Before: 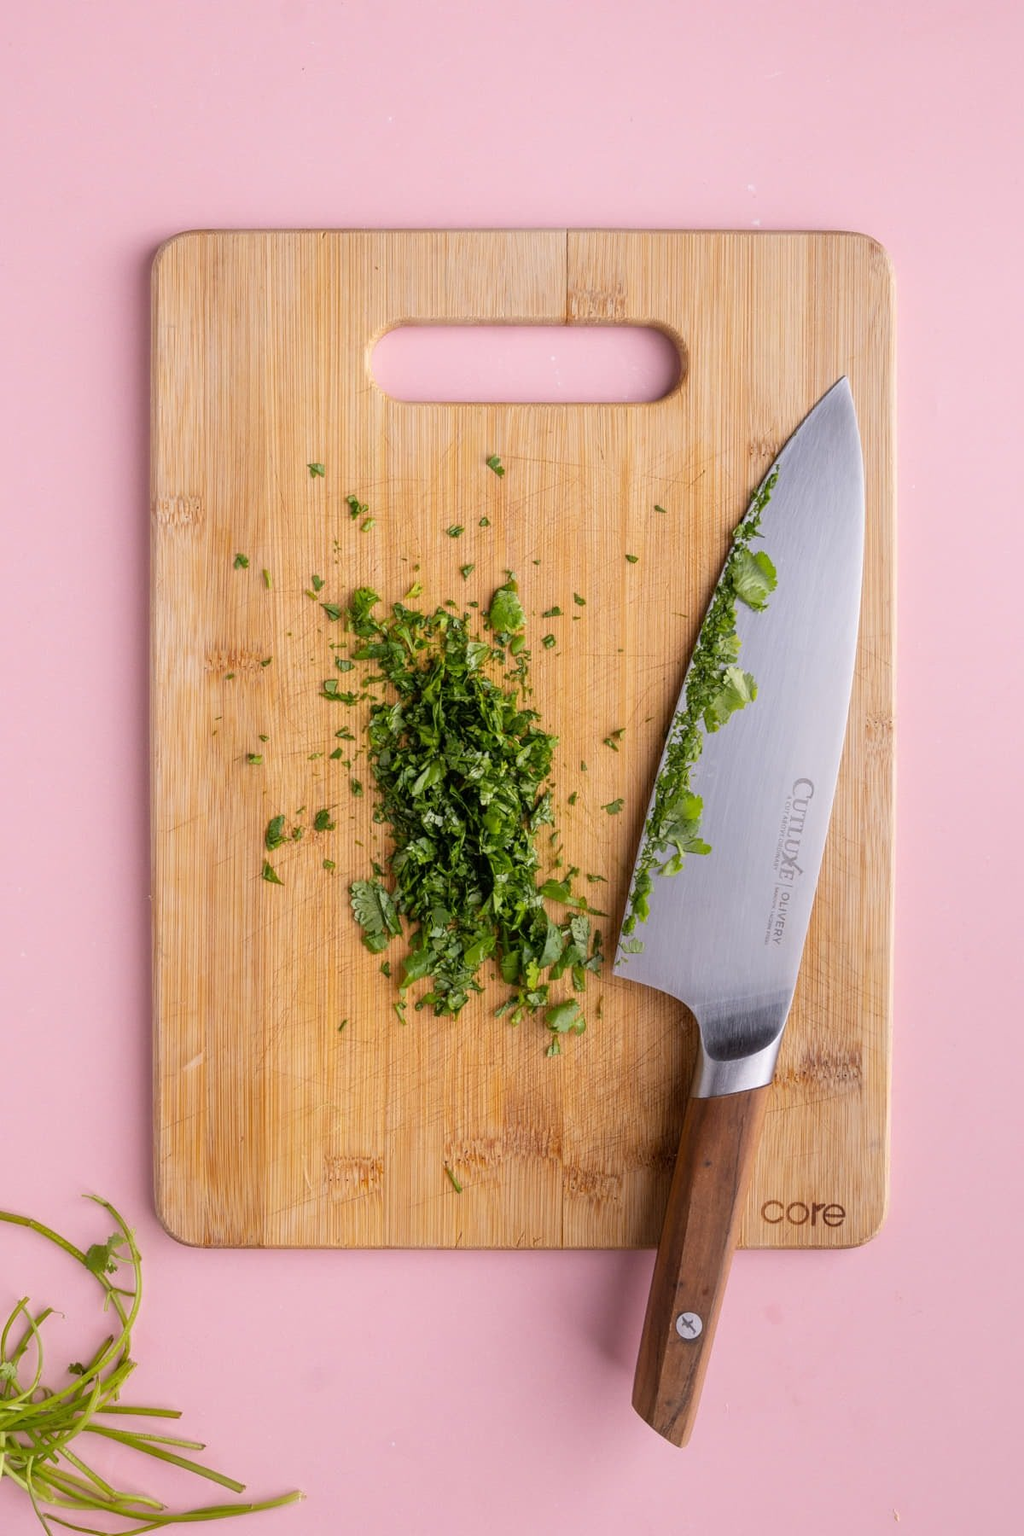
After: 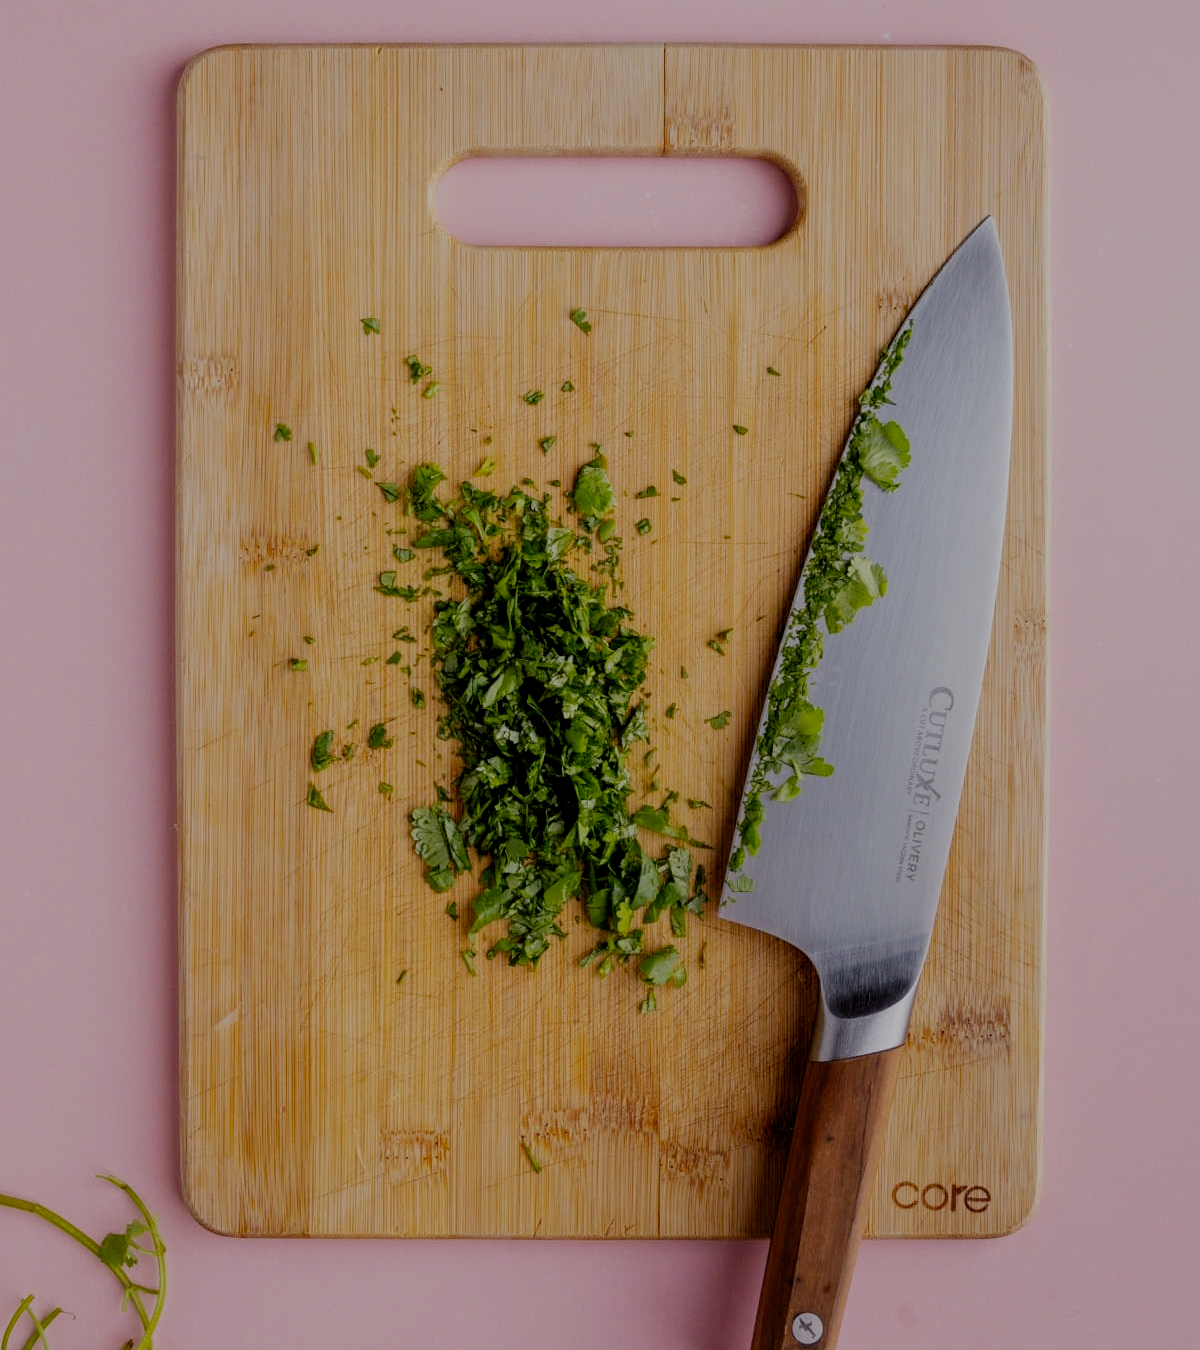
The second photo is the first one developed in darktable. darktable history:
crop and rotate: top 12.5%, bottom 12.5%
bloom: size 40%
haze removal: compatibility mode true, adaptive false
filmic rgb: middle gray luminance 30%, black relative exposure -9 EV, white relative exposure 7 EV, threshold 6 EV, target black luminance 0%, hardness 2.94, latitude 2.04%, contrast 0.963, highlights saturation mix 5%, shadows ↔ highlights balance 12.16%, add noise in highlights 0, preserve chrominance no, color science v3 (2019), use custom middle-gray values true, iterations of high-quality reconstruction 0, contrast in highlights soft, enable highlight reconstruction true
